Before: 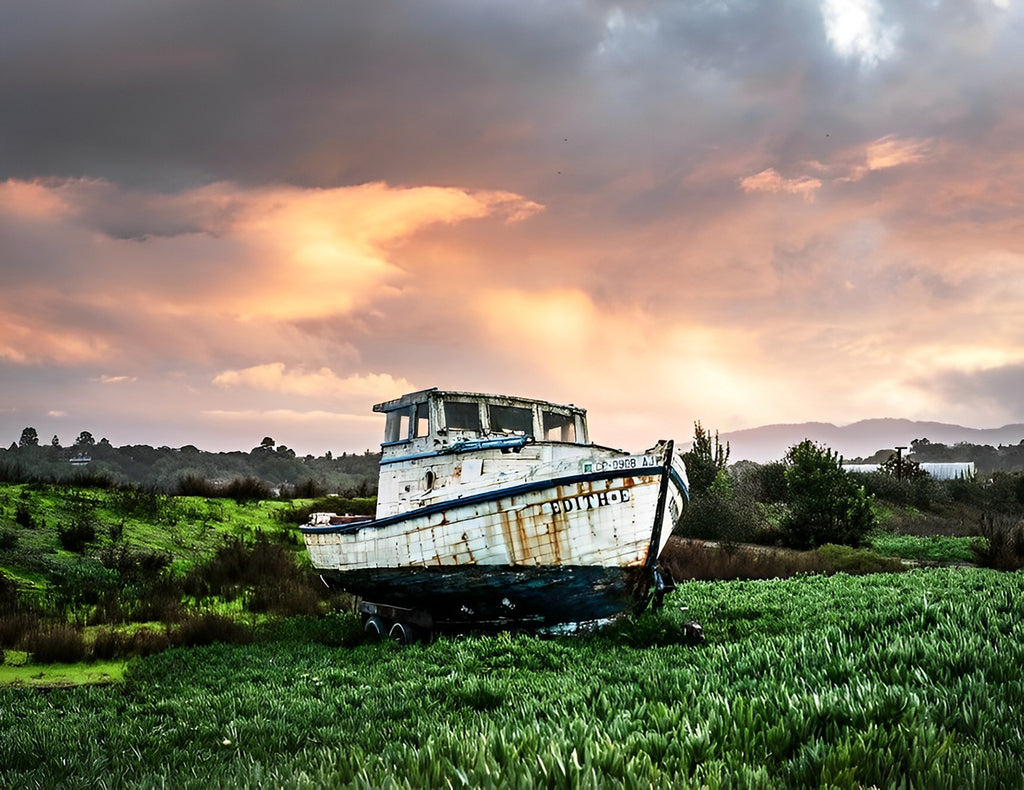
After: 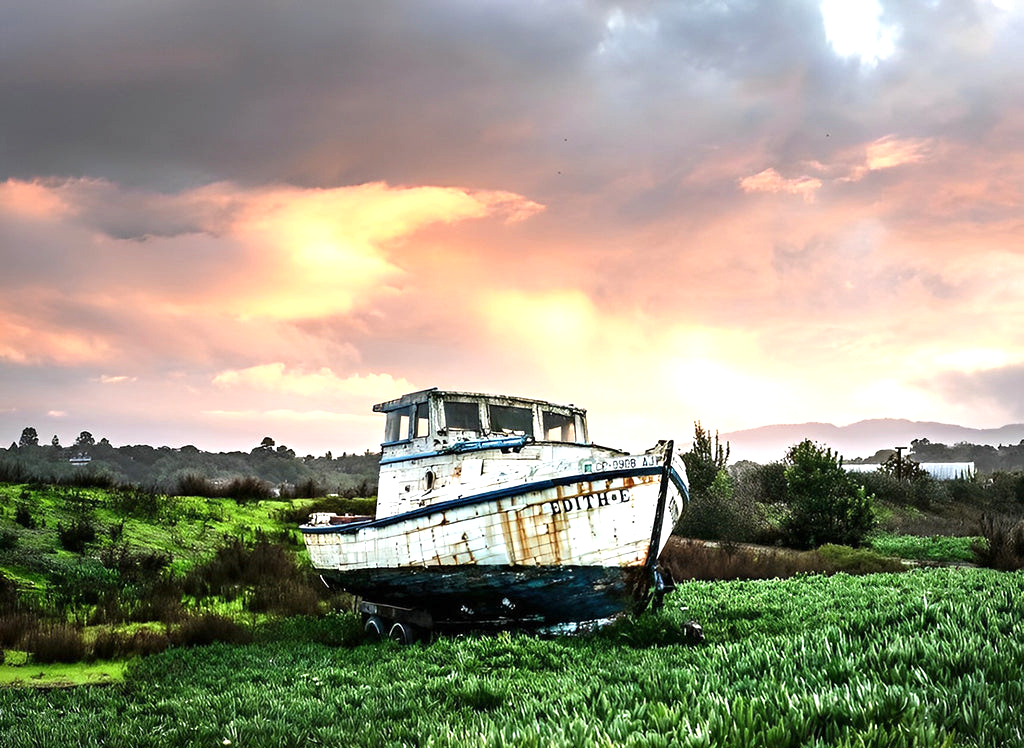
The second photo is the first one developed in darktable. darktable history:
crop and rotate: top 0.008%, bottom 5.222%
color calibration: illuminant same as pipeline (D50), adaptation XYZ, x 0.345, y 0.358, temperature 5022.85 K
exposure: exposure 0.601 EV, compensate highlight preservation false
